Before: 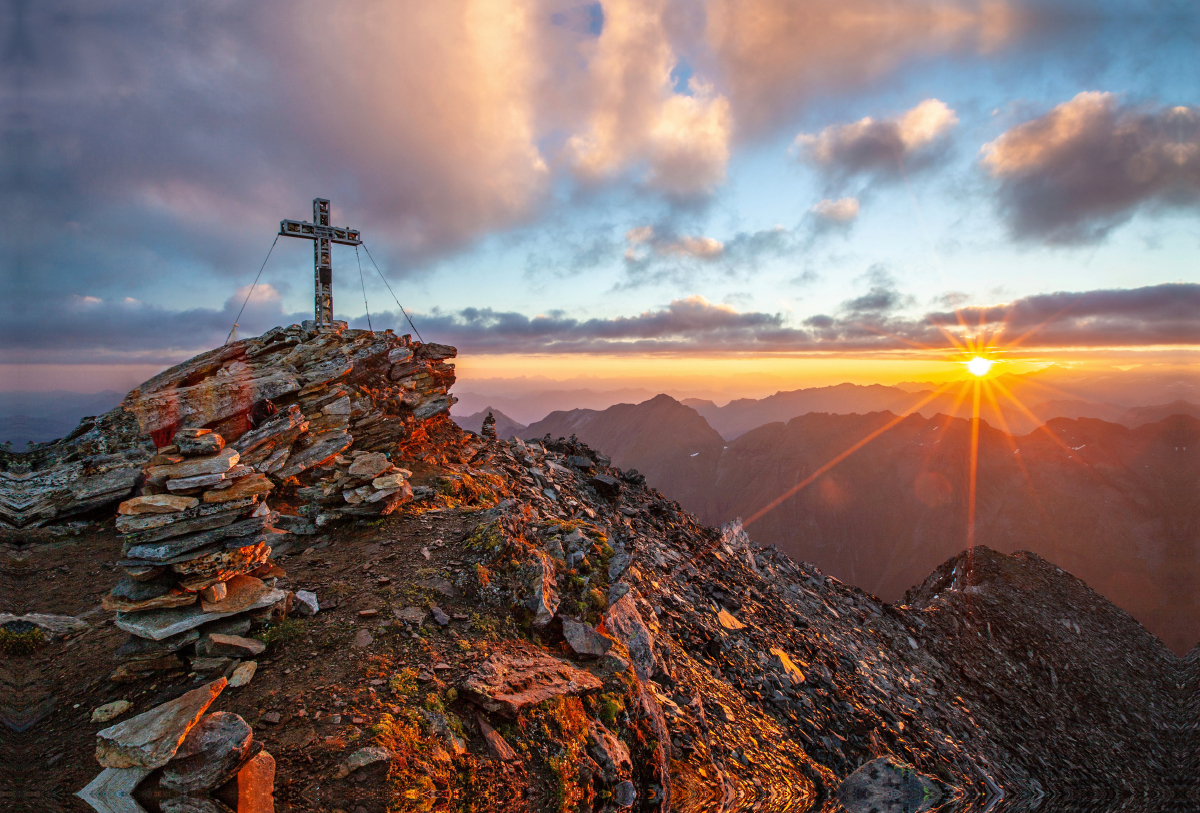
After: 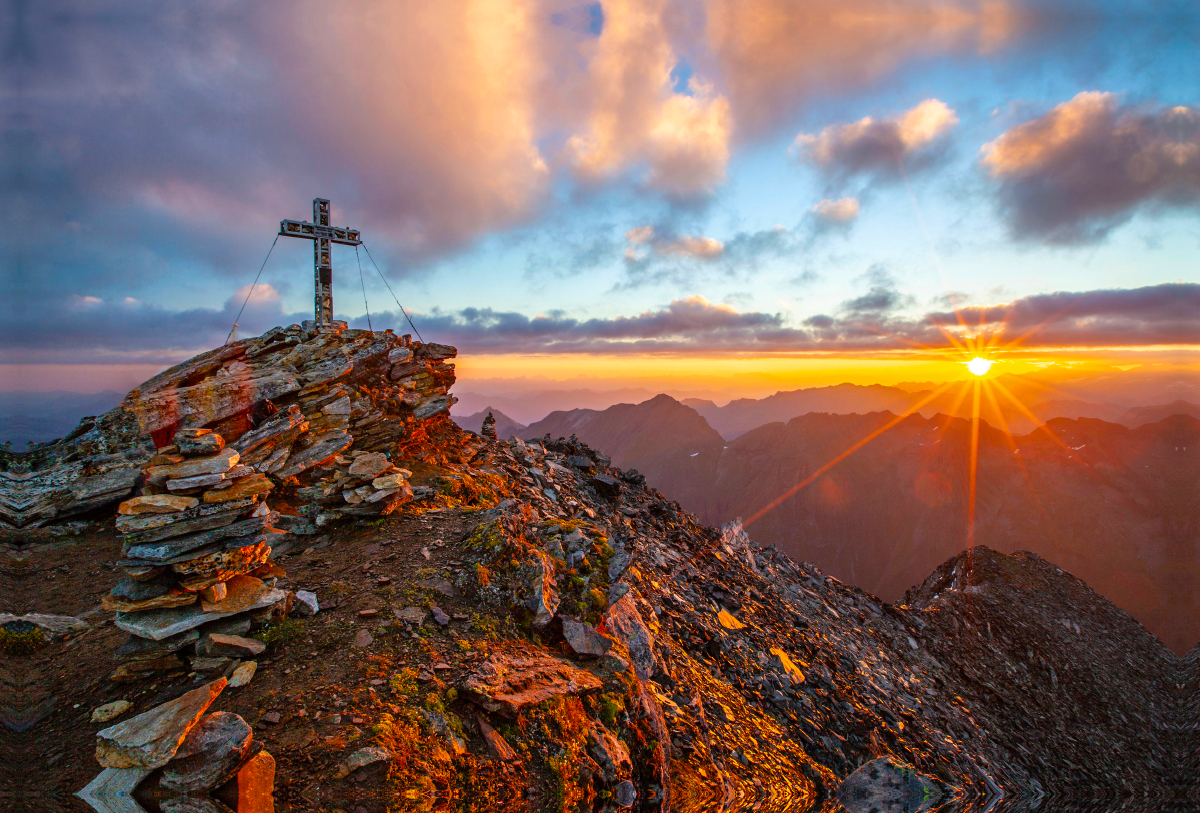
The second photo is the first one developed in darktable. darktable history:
color balance rgb: perceptual saturation grading › global saturation 25%, global vibrance 20%
